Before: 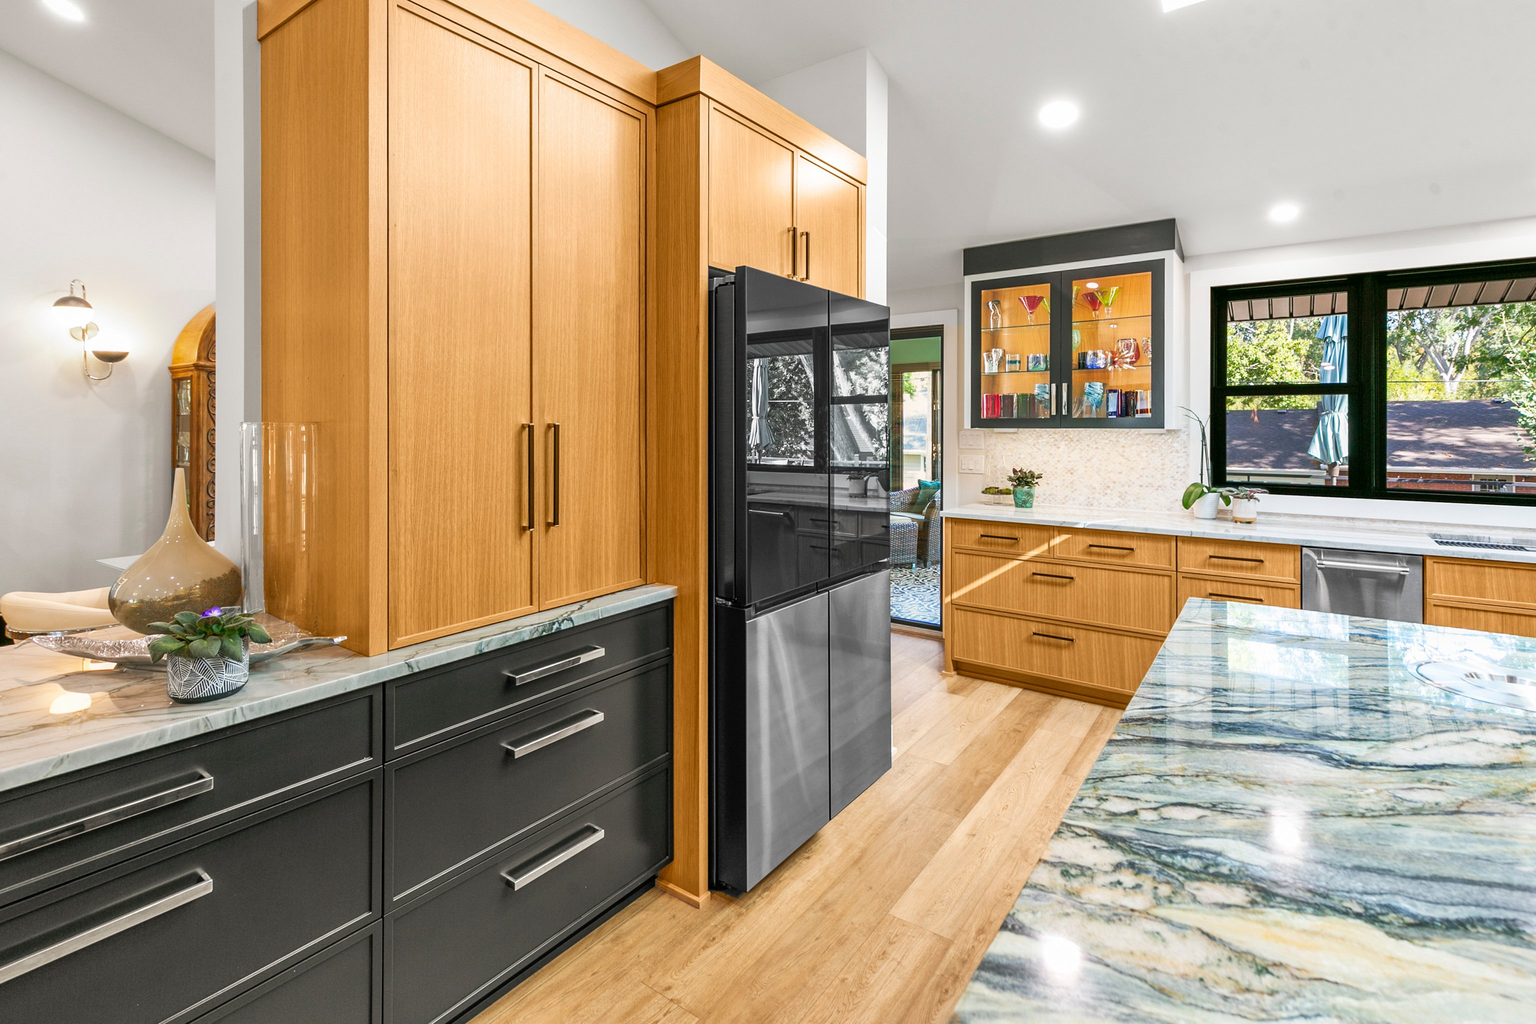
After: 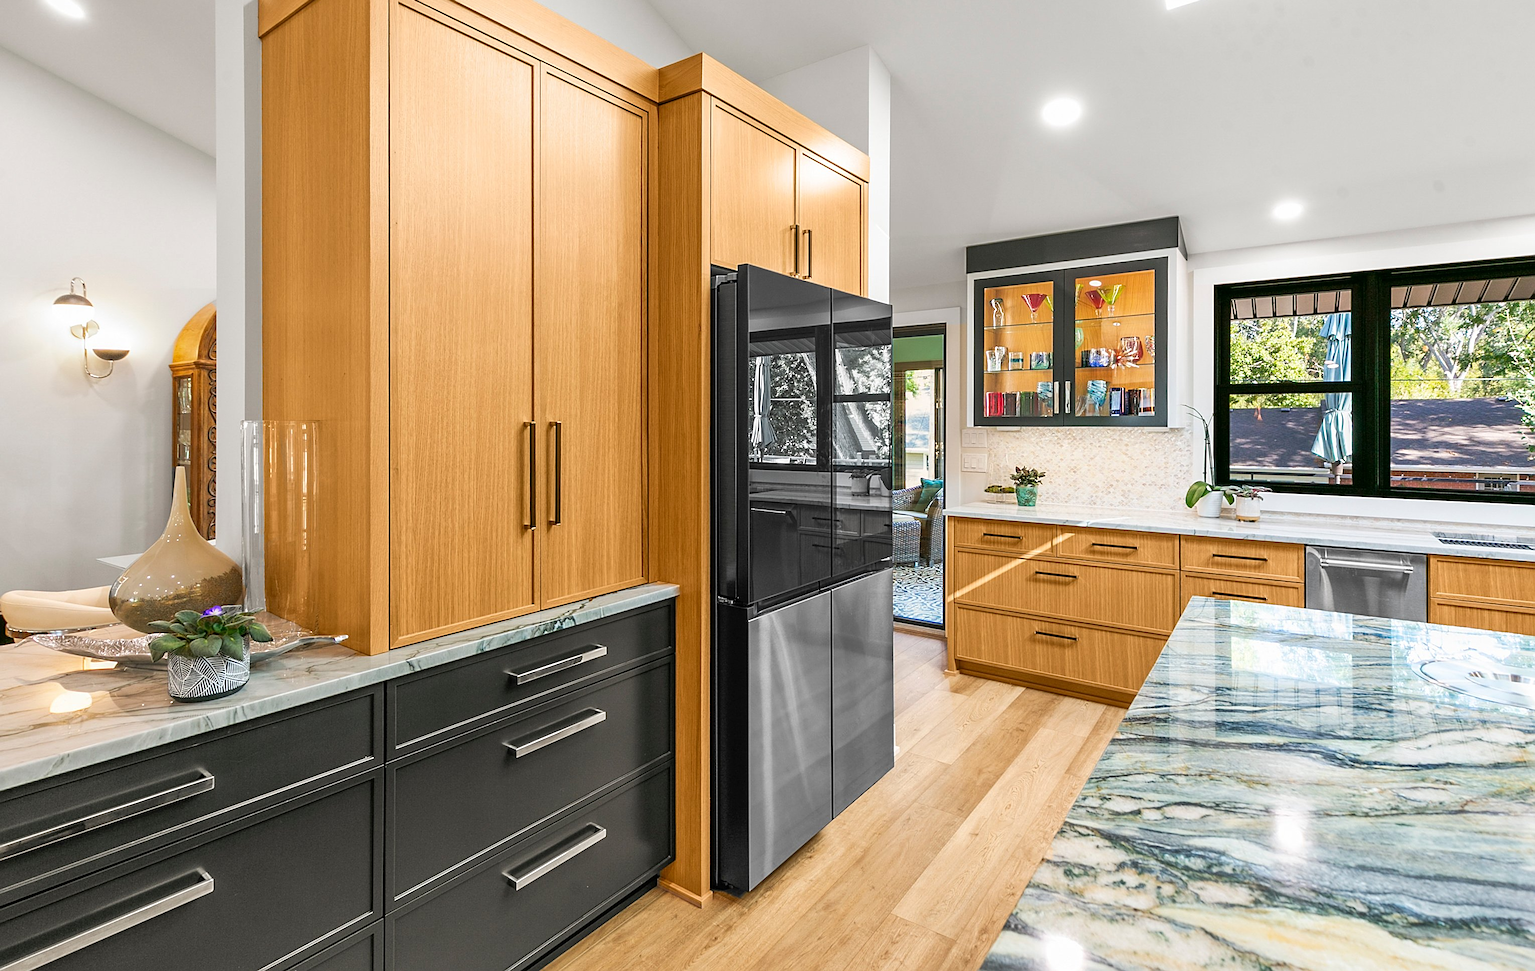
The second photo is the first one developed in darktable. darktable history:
sharpen: on, module defaults
crop: top 0.323%, right 0.256%, bottom 5.043%
